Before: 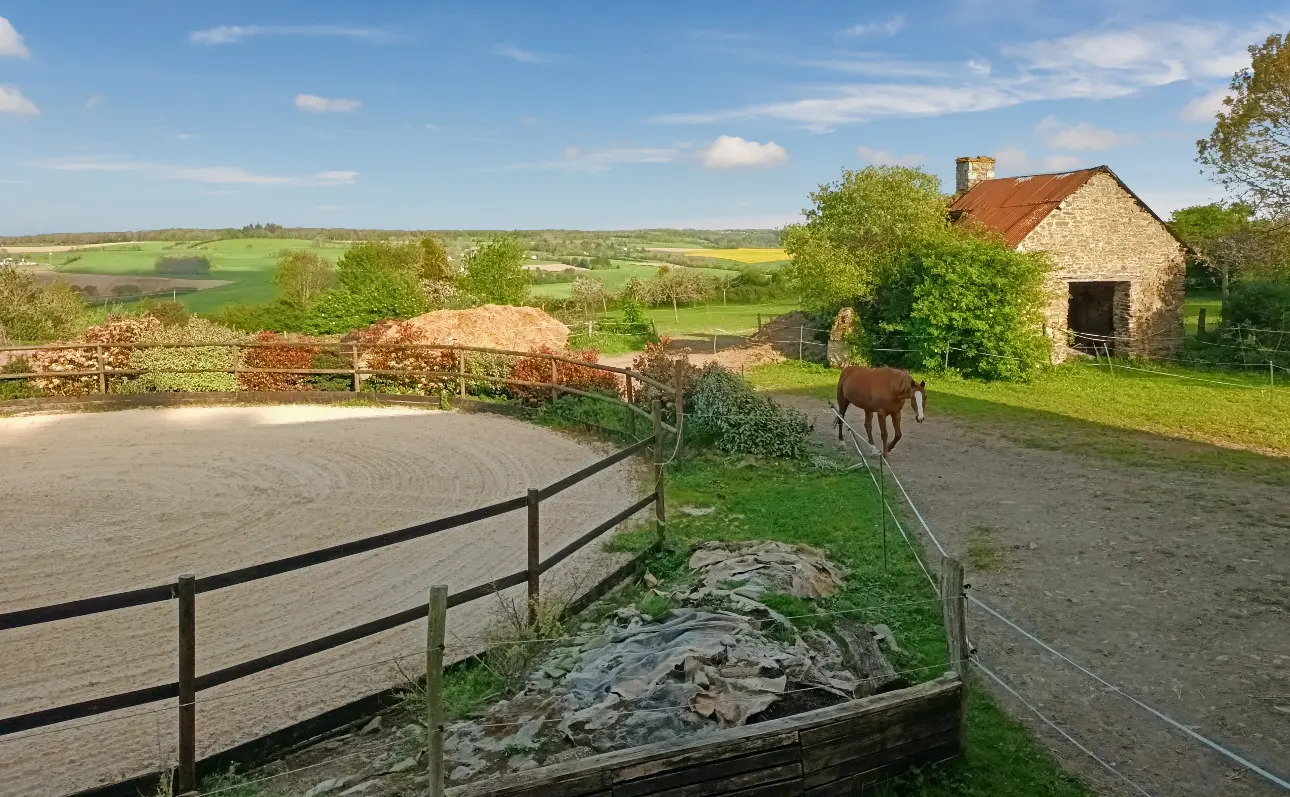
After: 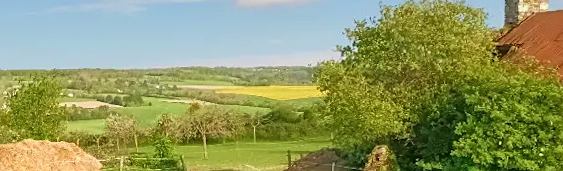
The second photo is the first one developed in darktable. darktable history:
rotate and perspective: rotation 1.69°, lens shift (vertical) -0.023, lens shift (horizontal) -0.291, crop left 0.025, crop right 0.988, crop top 0.092, crop bottom 0.842
tone equalizer: on, module defaults
velvia: on, module defaults
crop: left 28.64%, top 16.832%, right 26.637%, bottom 58.055%
sharpen: amount 0.2
